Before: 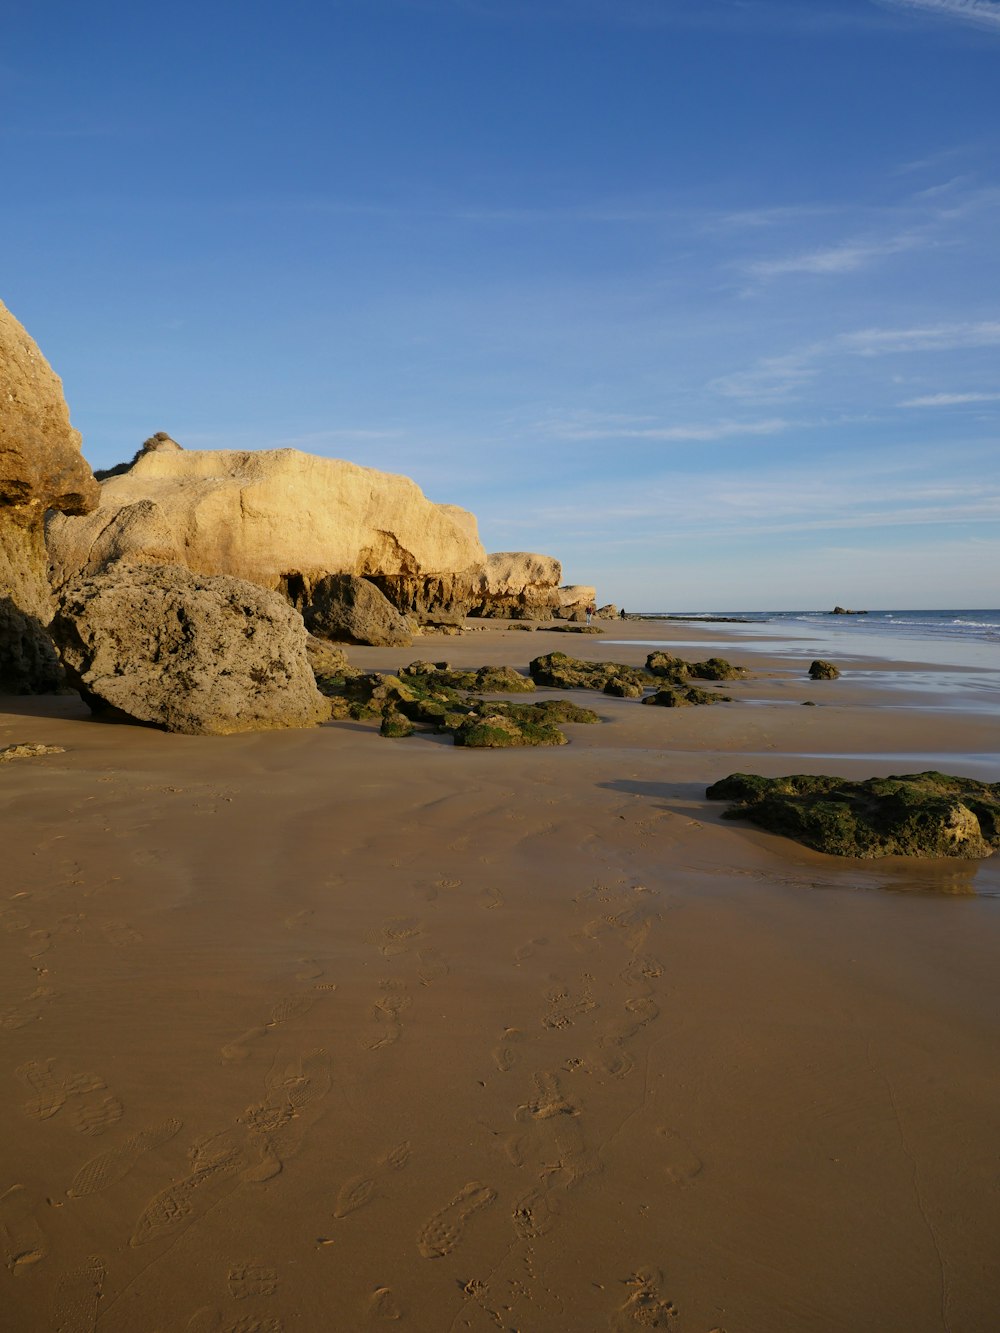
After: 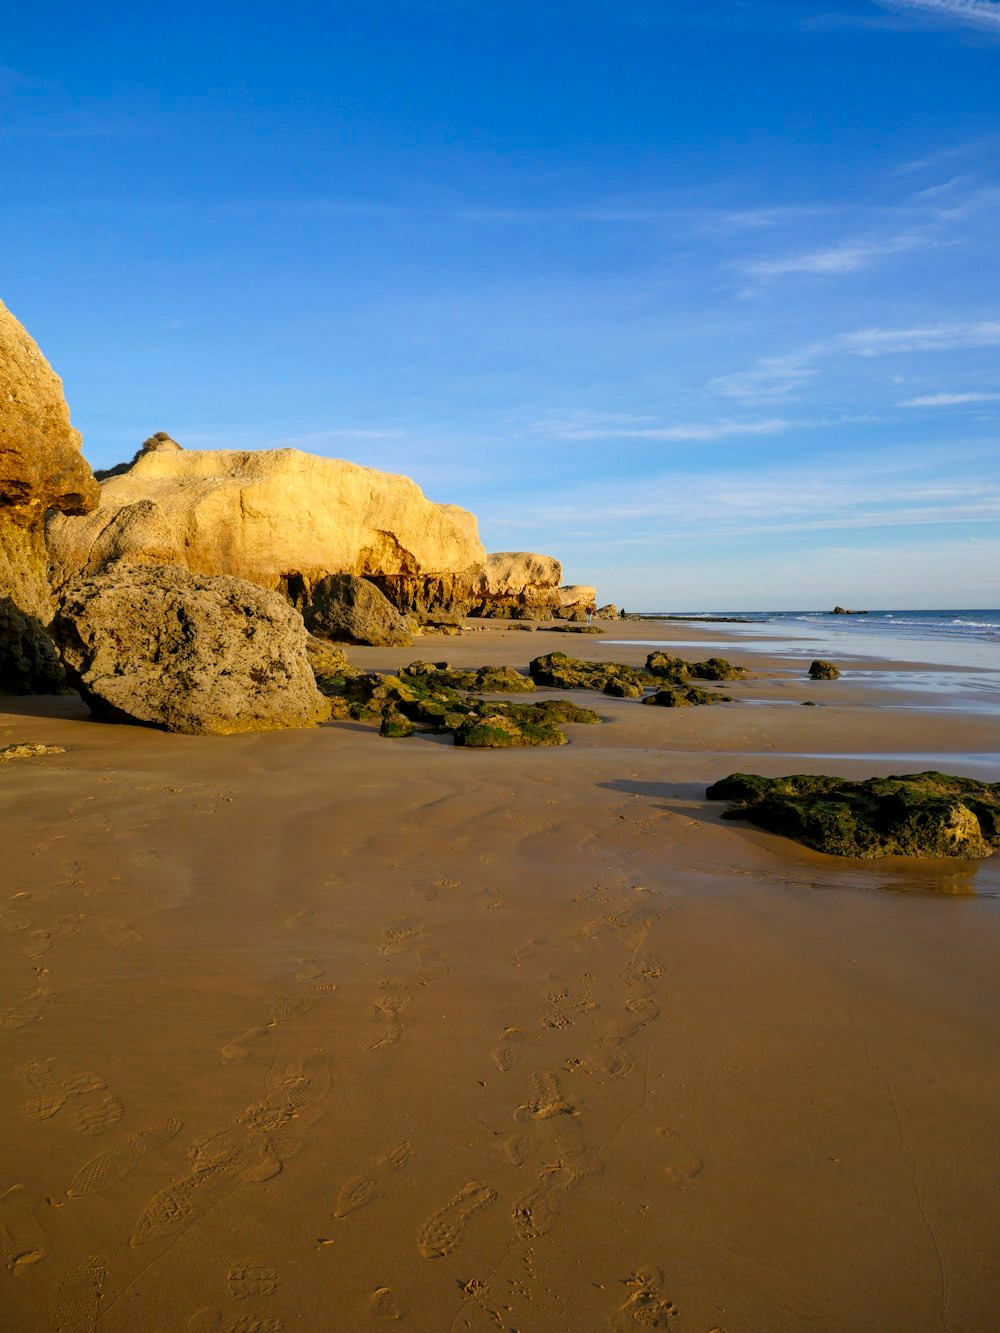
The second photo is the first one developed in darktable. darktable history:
color correction: highlights b* -0.058, saturation 1.35
local contrast: on, module defaults
exposure: exposure 0.245 EV, compensate exposure bias true, compensate highlight preservation false
